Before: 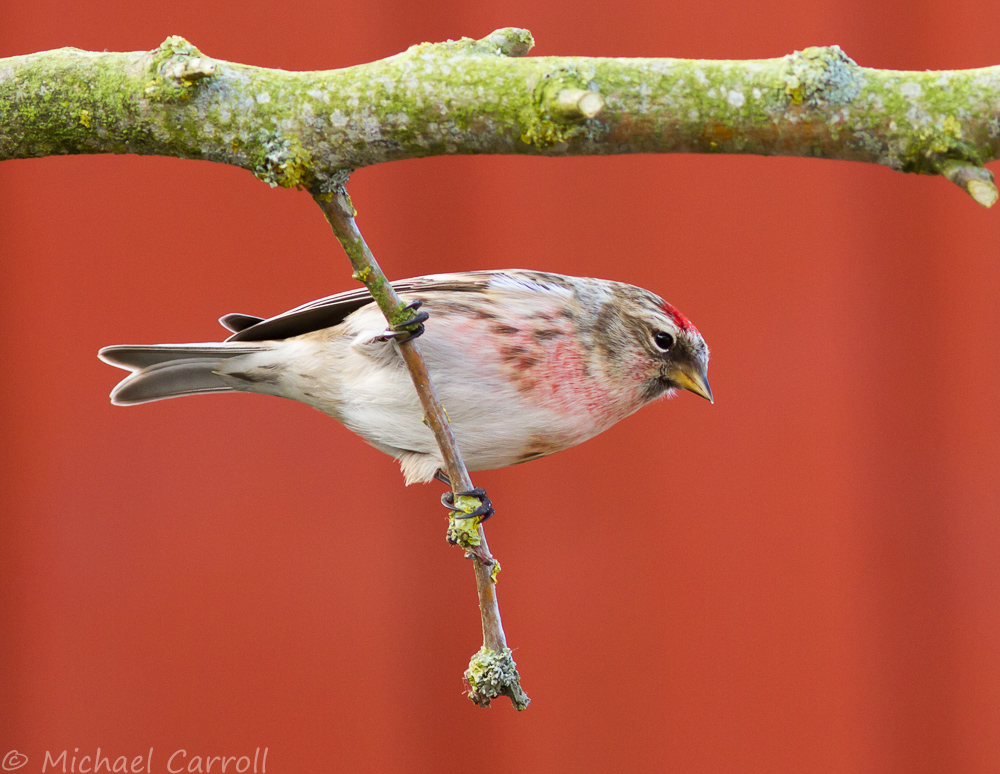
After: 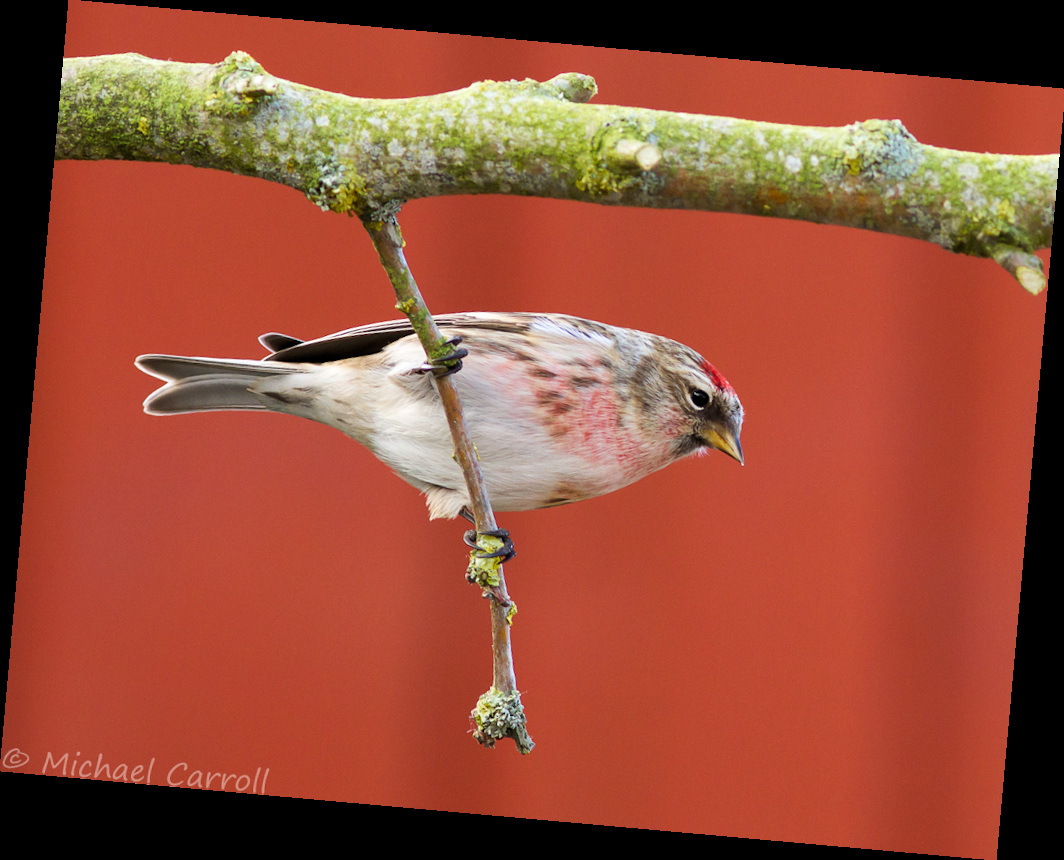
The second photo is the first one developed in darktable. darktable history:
levels: levels [0.026, 0.507, 0.987]
rotate and perspective: rotation 5.12°, automatic cropping off
